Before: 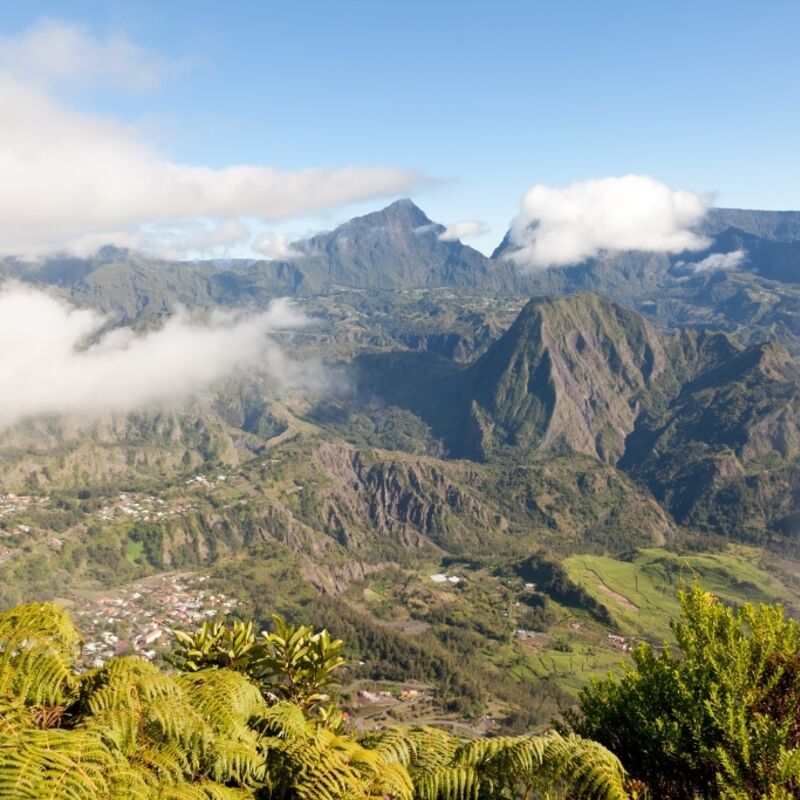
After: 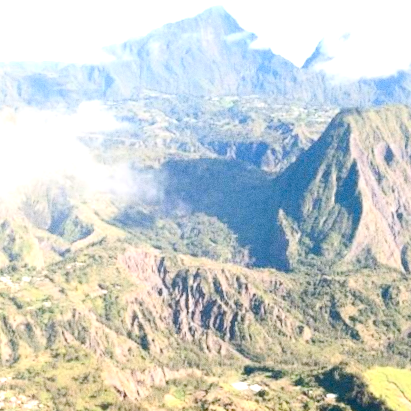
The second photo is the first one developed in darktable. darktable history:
exposure: exposure 0.921 EV, compensate highlight preservation false
crop: left 25%, top 25%, right 25%, bottom 25%
contrast brightness saturation: contrast 0.2, brightness 0.16, saturation 0.22
rotate and perspective: rotation 1.72°, automatic cropping off
base curve: curves: ch0 [(0, 0) (0.472, 0.455) (1, 1)], preserve colors none
tone equalizer: -8 EV -0.75 EV, -7 EV -0.7 EV, -6 EV -0.6 EV, -5 EV -0.4 EV, -3 EV 0.4 EV, -2 EV 0.6 EV, -1 EV 0.7 EV, +0 EV 0.75 EV, edges refinement/feathering 500, mask exposure compensation -1.57 EV, preserve details no
color balance rgb: shadows lift › chroma 1%, shadows lift › hue 113°, highlights gain › chroma 0.2%, highlights gain › hue 333°, perceptual saturation grading › global saturation 20%, perceptual saturation grading › highlights -50%, perceptual saturation grading › shadows 25%, contrast -10%
grain: strength 26%
